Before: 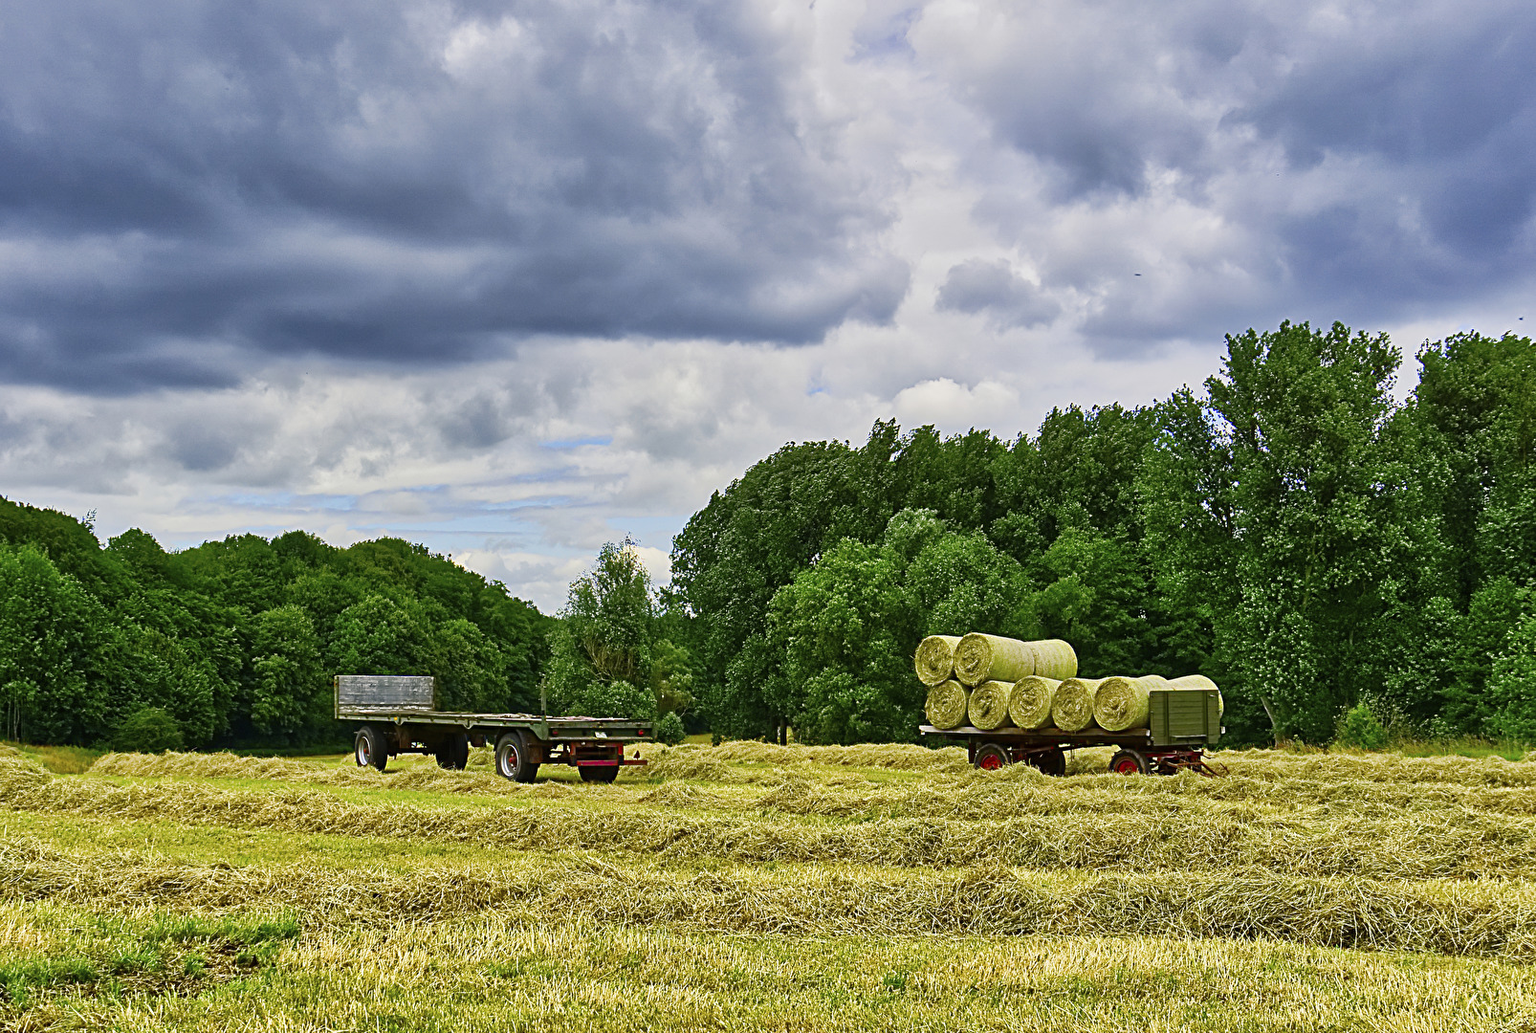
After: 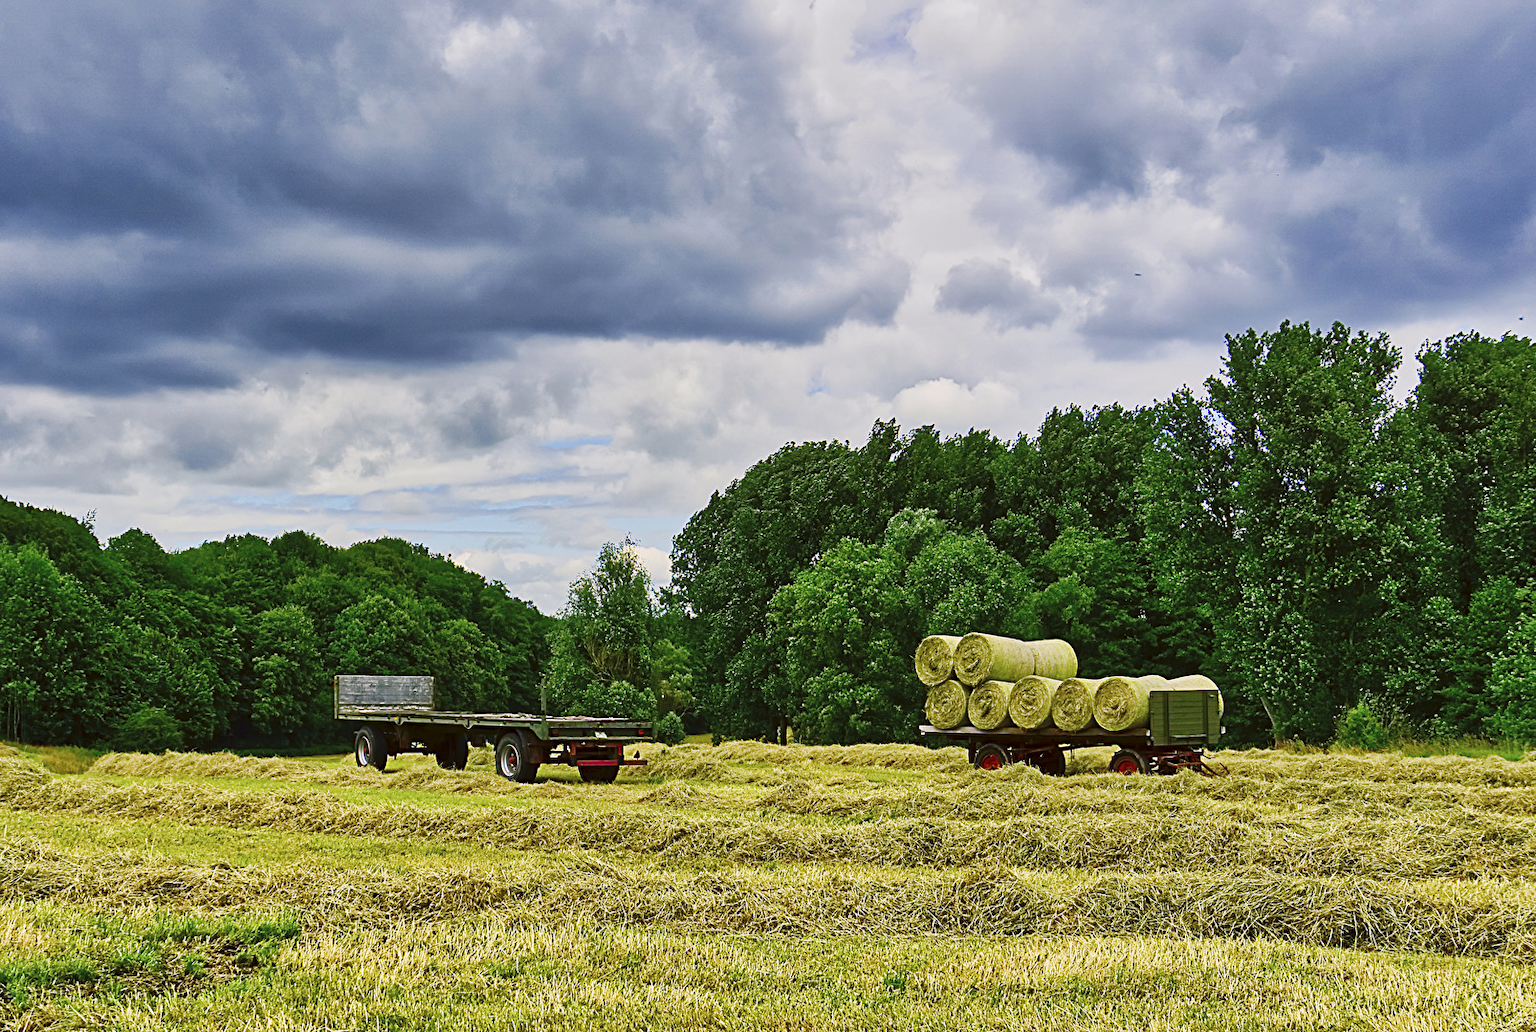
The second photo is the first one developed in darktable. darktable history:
tone curve: curves: ch0 [(0, 0) (0.003, 0.005) (0.011, 0.021) (0.025, 0.042) (0.044, 0.065) (0.069, 0.074) (0.1, 0.092) (0.136, 0.123) (0.177, 0.159) (0.224, 0.2) (0.277, 0.252) (0.335, 0.32) (0.399, 0.392) (0.468, 0.468) (0.543, 0.549) (0.623, 0.638) (0.709, 0.721) (0.801, 0.812) (0.898, 0.896) (1, 1)], preserve colors none
color look up table: target L [97.21, 92.31, 94.37, 88.45, 86.28, 72.46, 69.42, 61.18, 50.34, 38.97, 32.94, 200.19, 88.16, 82.99, 76.29, 66.58, 67.31, 59.9, 60.14, 47.83, 46.61, 46.14, 43.94, 34.7, 34.5, 30.17, 17.64, 83.46, 74.24, 68.69, 61.18, 59.61, 56.91, 55.38, 50.94, 47.07, 42.44, 41.63, 39.68, 30.72, 32.1, 24.43, 16.12, 5.982, 83.79, 75.65, 54.77, 47.82, 3.566], target a [-7.372, -36.21, -8.393, -73.01, -50.06, -62.02, -38.58, -10.75, -44.65, -26.19, -21.75, 0, -2.804, 4.733, 26, 37.84, 13.81, 65.65, 14.05, 68.79, 36.92, 45.09, 0.951, 33.69, 51.08, 4.382, 18.45, 7.823, 39.46, -2.734, 58.93, 78.63, 30.52, 81.22, 12.17, 16.98, 69.88, 33.32, 58.88, 10.24, 54.86, 36.11, 22.23, 29.44, -21.87, -32.37, -9.029, -11.33, -2.221], target b [20.84, 83.95, 60.73, 38.49, 2.506, 64.42, 24.25, 14.69, 42.96, 0.863, 23.85, 0, 84.72, 10.33, 30.66, 62.51, 43.74, 10.76, 55.57, 55.46, 18.83, 52.79, 44.47, 39.51, 29.22, 13.36, 27.14, -23.41, -7.863, -45.64, -36.71, -52.48, -26.45, -10.31, -76.17, -4.156, -82.06, -91.54, -8.916, -29.83, -54.21, -37.73, -44.04, -5.747, -7.808, -31.32, -13.41, -36.23, -0.151], num patches 49
